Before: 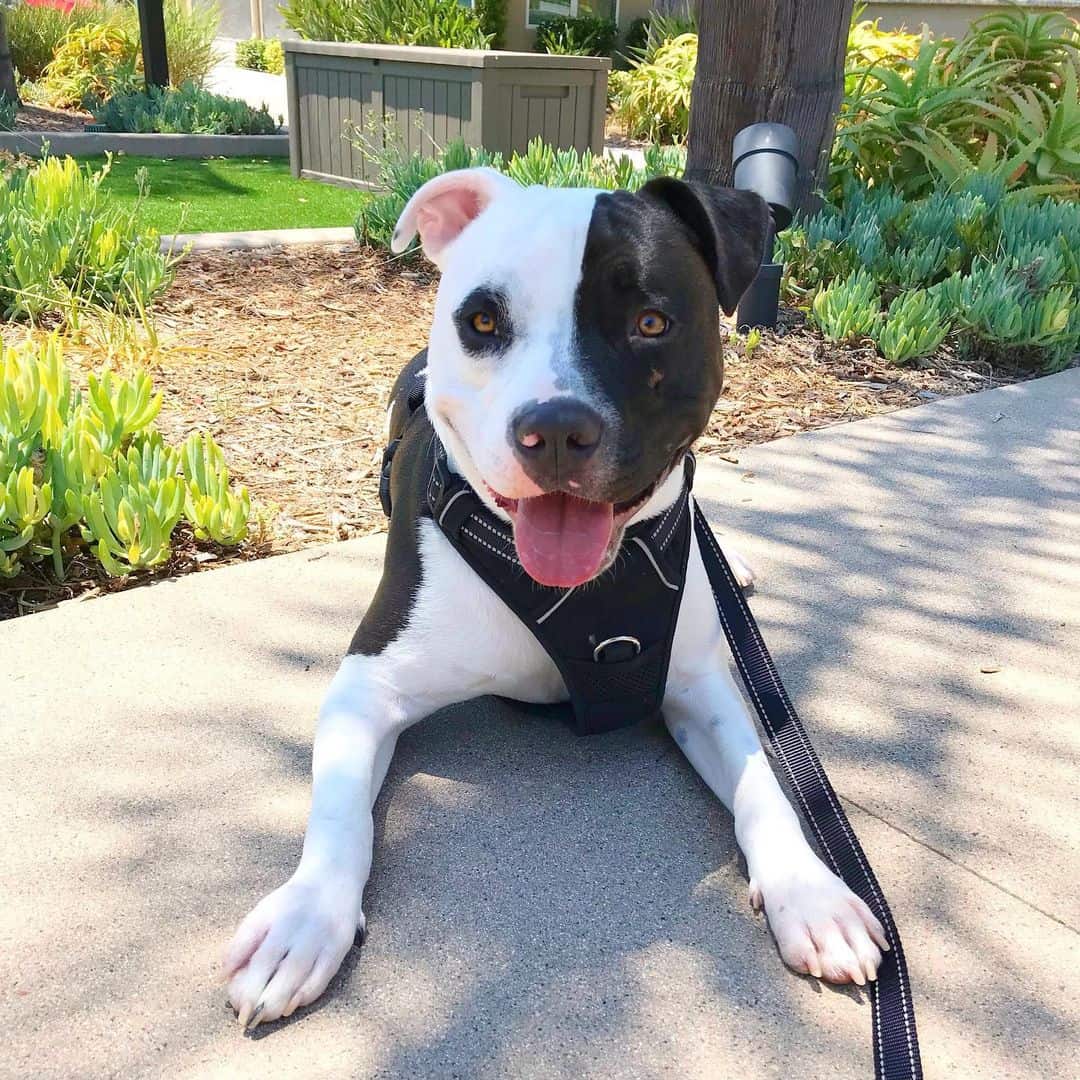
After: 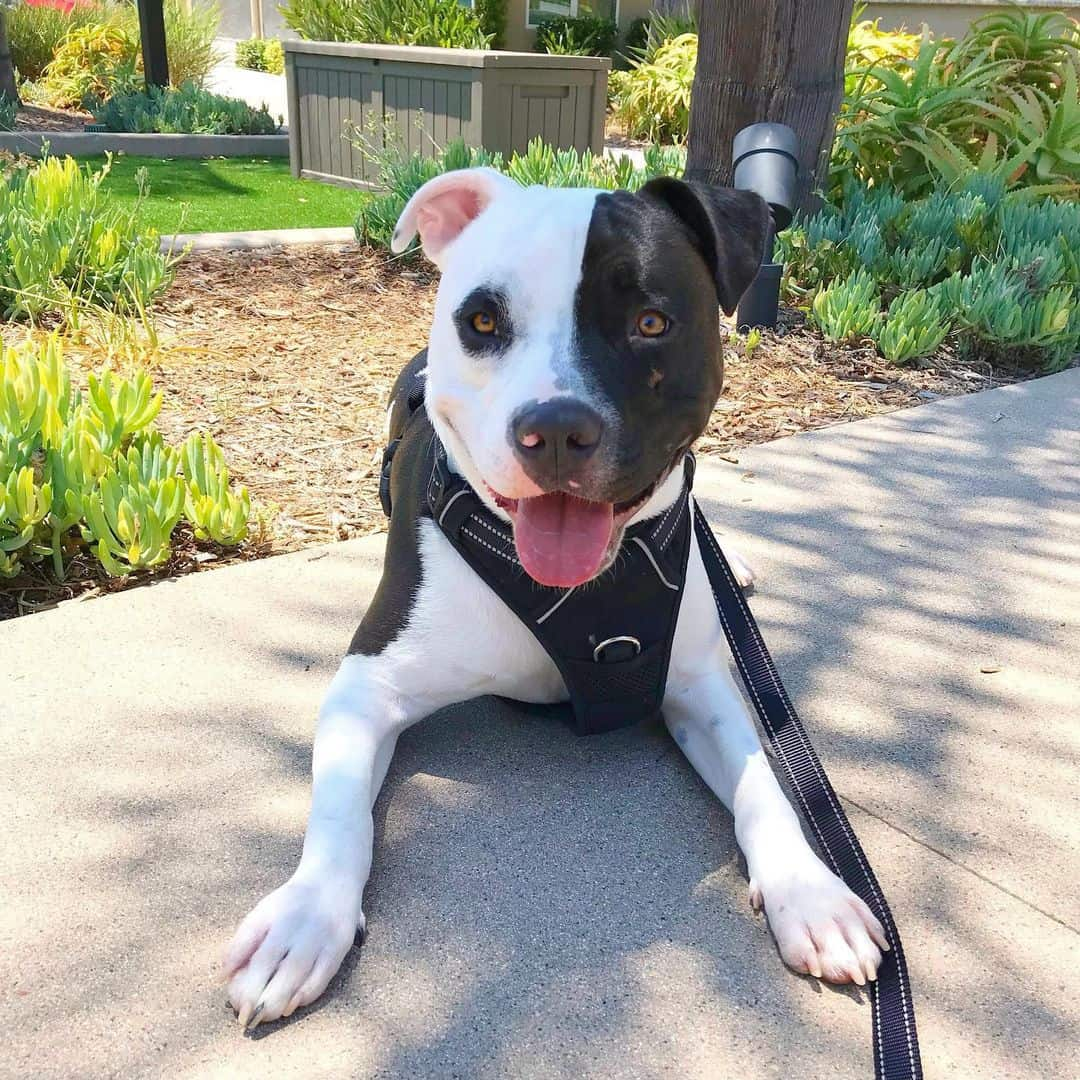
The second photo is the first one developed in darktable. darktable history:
shadows and highlights: shadows 25.78, highlights -23.12
